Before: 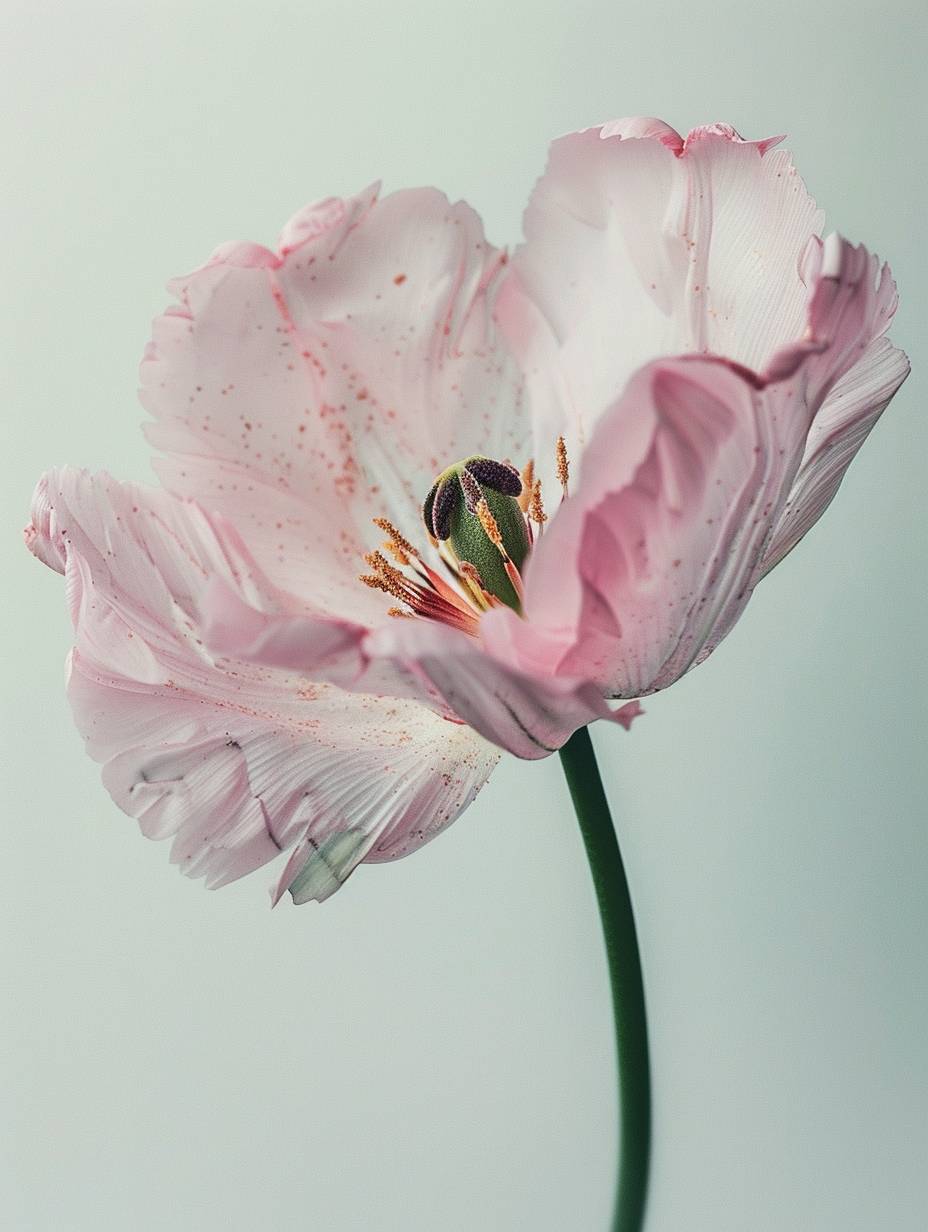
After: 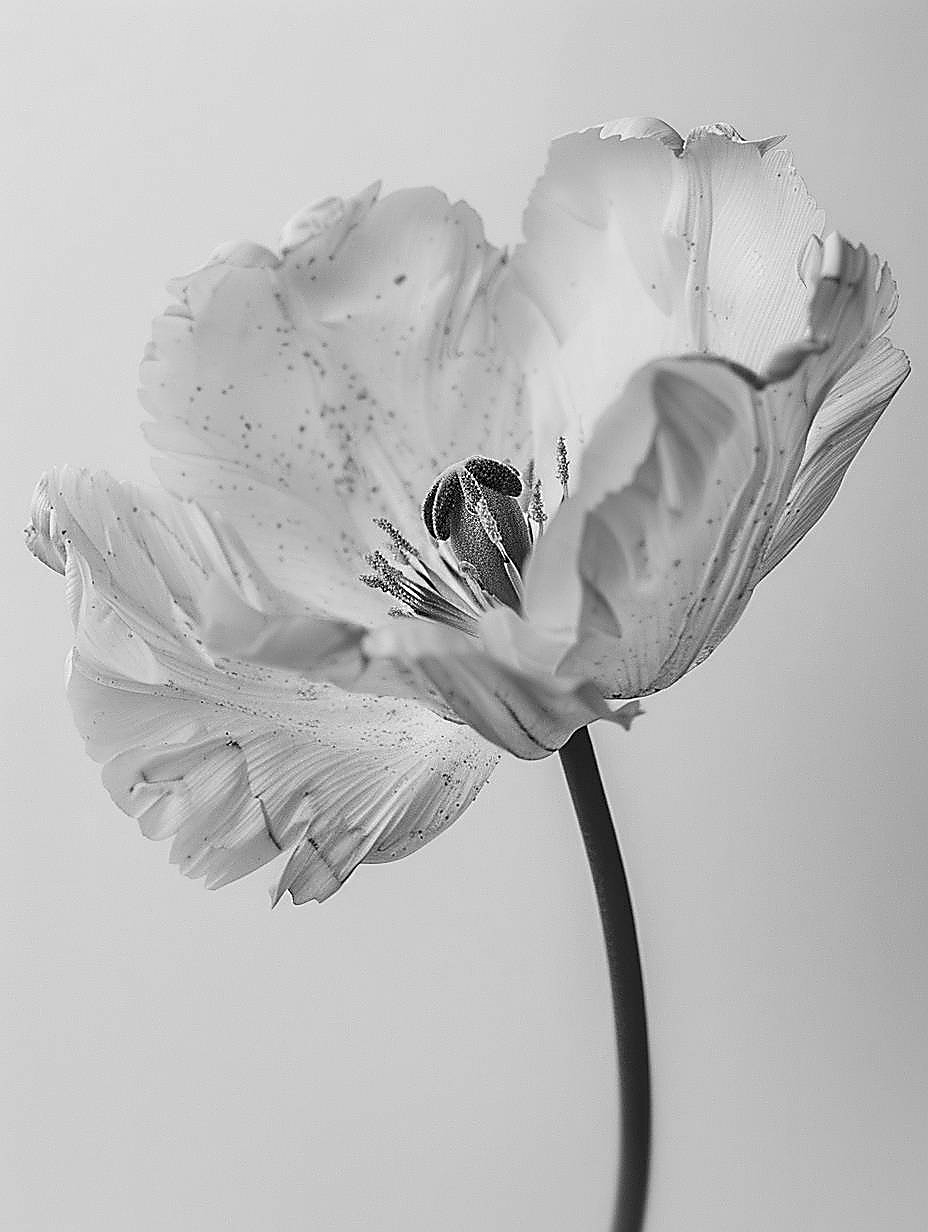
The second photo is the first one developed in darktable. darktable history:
white balance: emerald 1
sharpen: radius 1.4, amount 1.25, threshold 0.7
monochrome: on, module defaults
